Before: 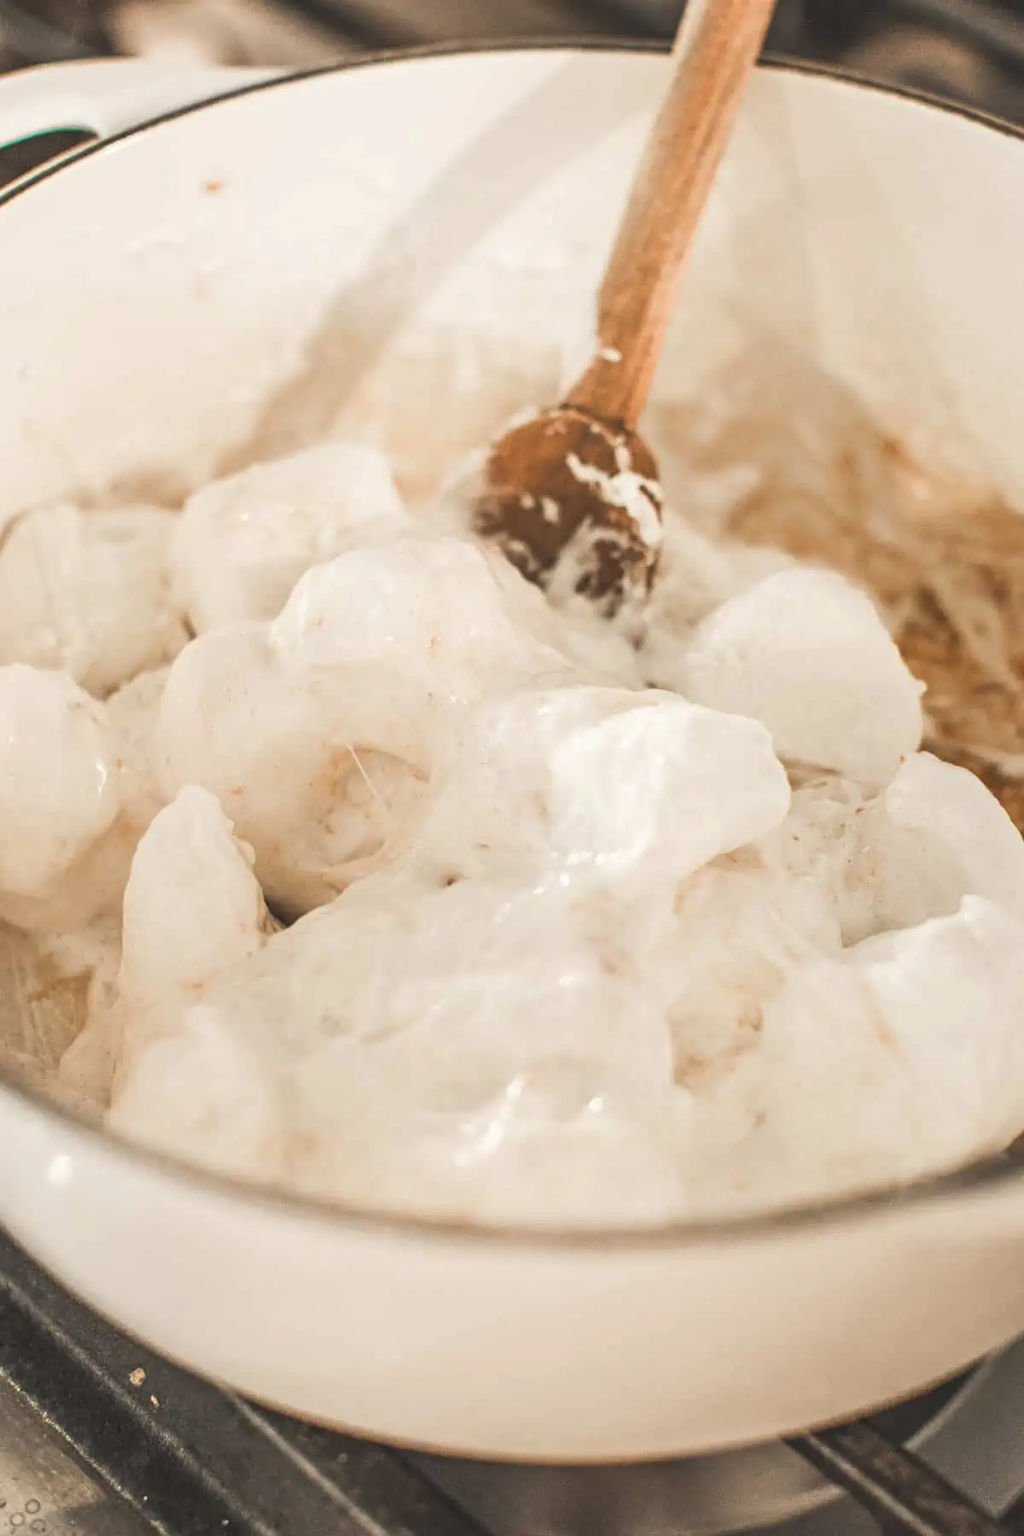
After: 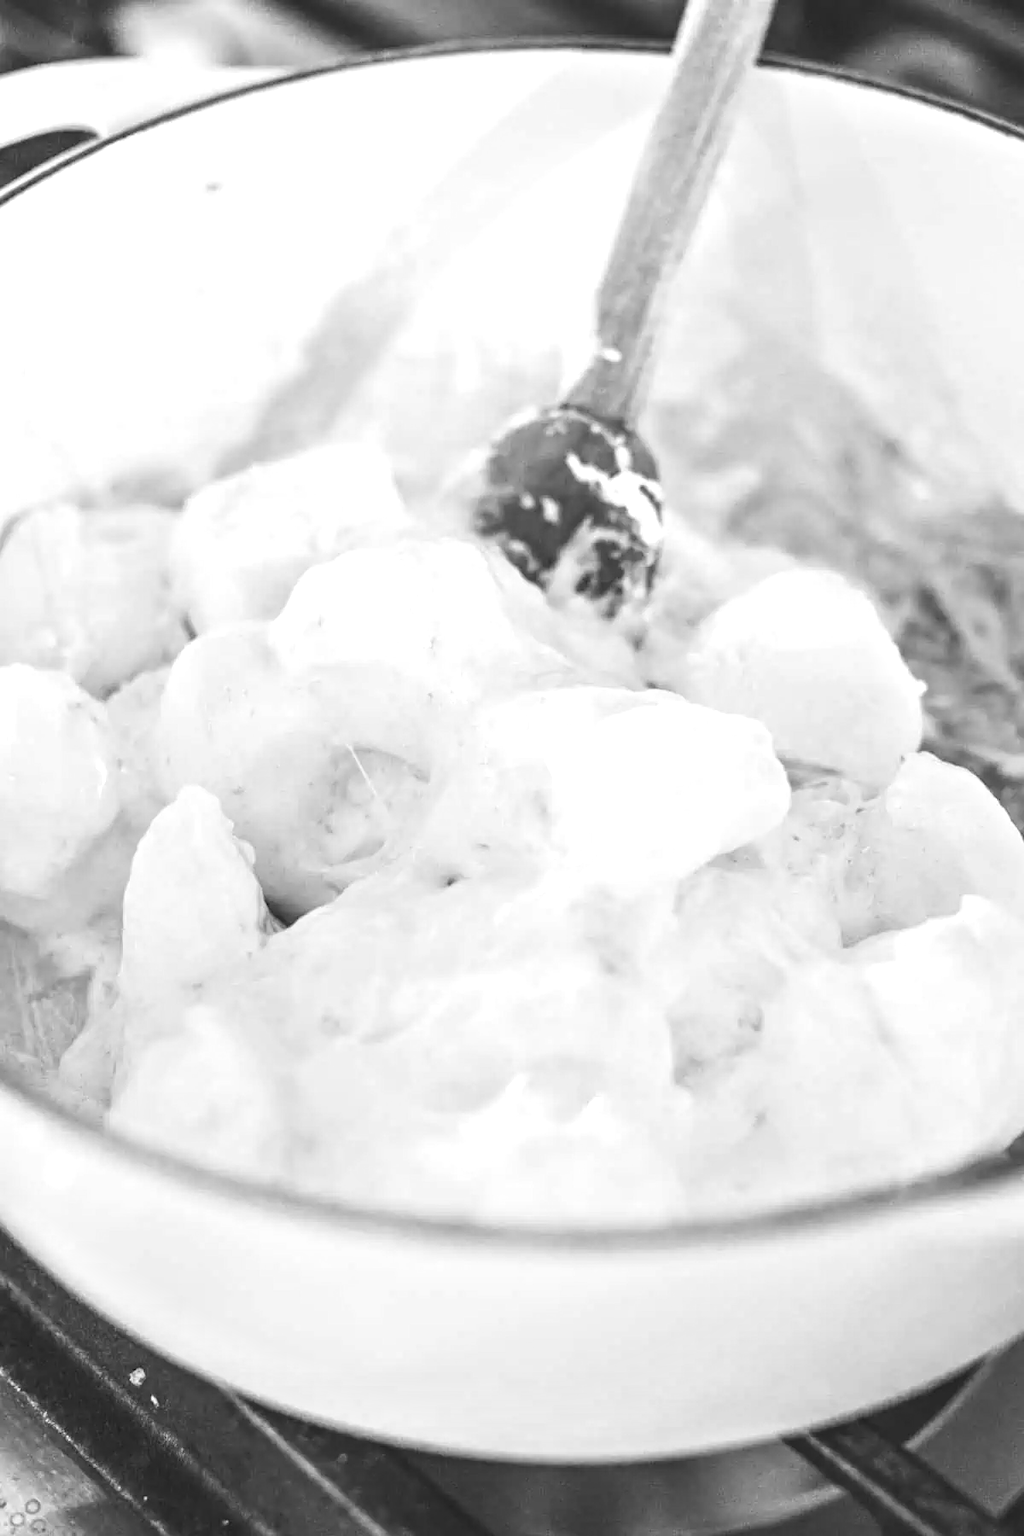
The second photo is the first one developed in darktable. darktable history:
contrast brightness saturation: contrast -0.02, brightness -0.01, saturation 0.03
monochrome: a 32, b 64, size 2.3
tone equalizer: -8 EV 0.001 EV, -7 EV -0.002 EV, -6 EV 0.002 EV, -5 EV -0.03 EV, -4 EV -0.116 EV, -3 EV -0.169 EV, -2 EV 0.24 EV, -1 EV 0.702 EV, +0 EV 0.493 EV
